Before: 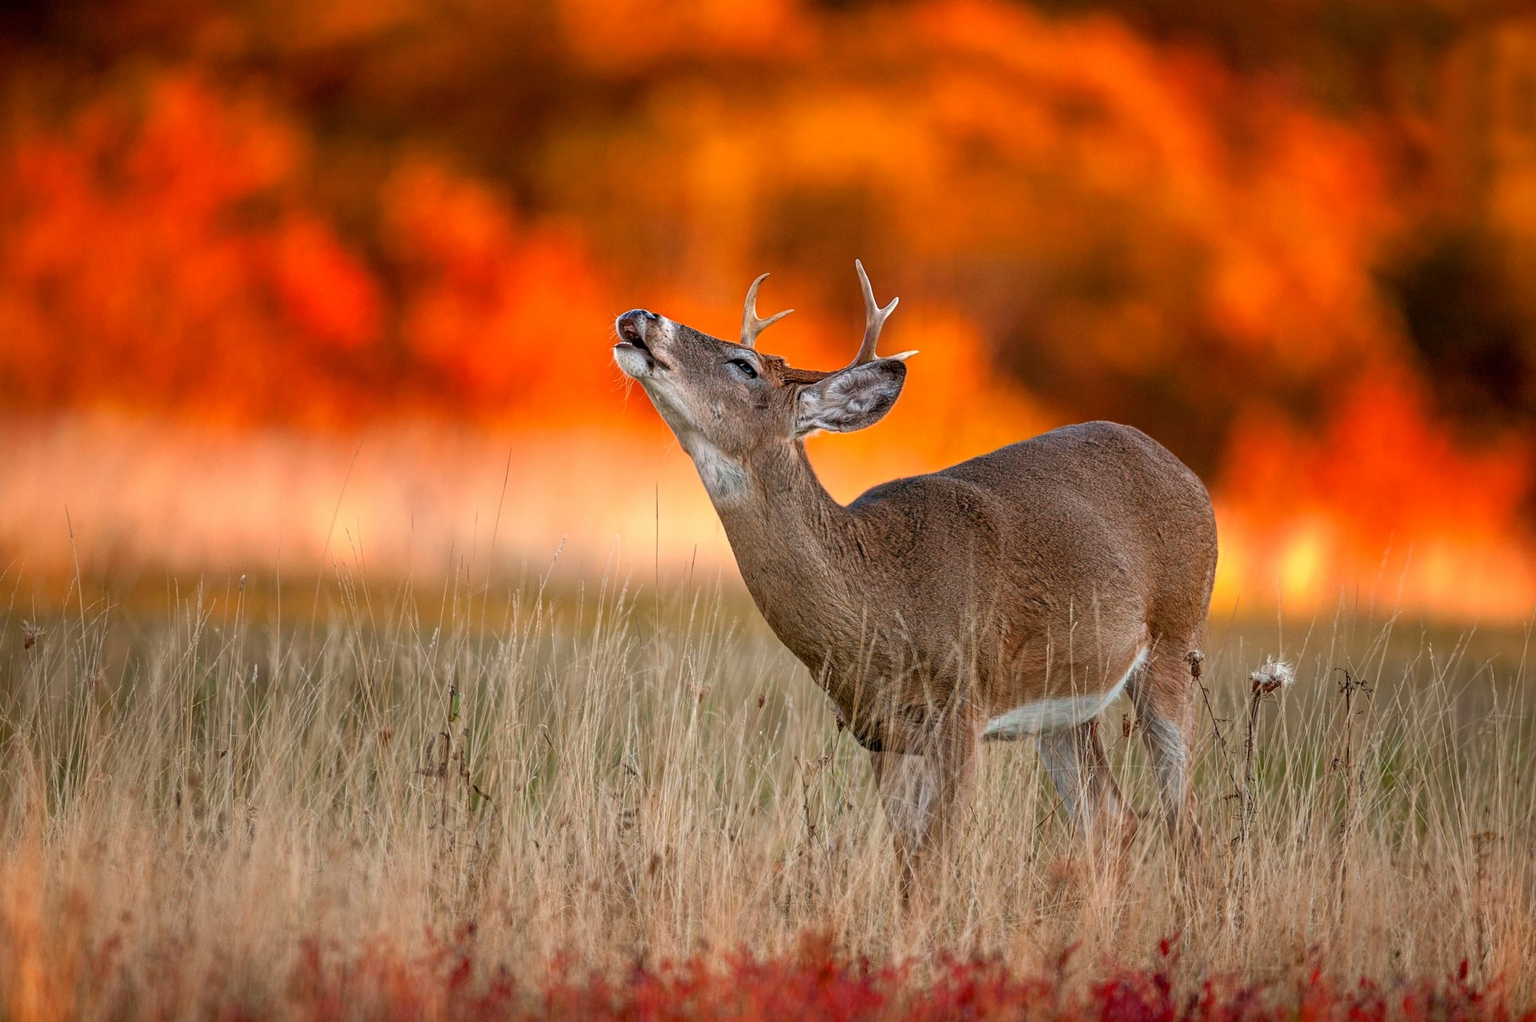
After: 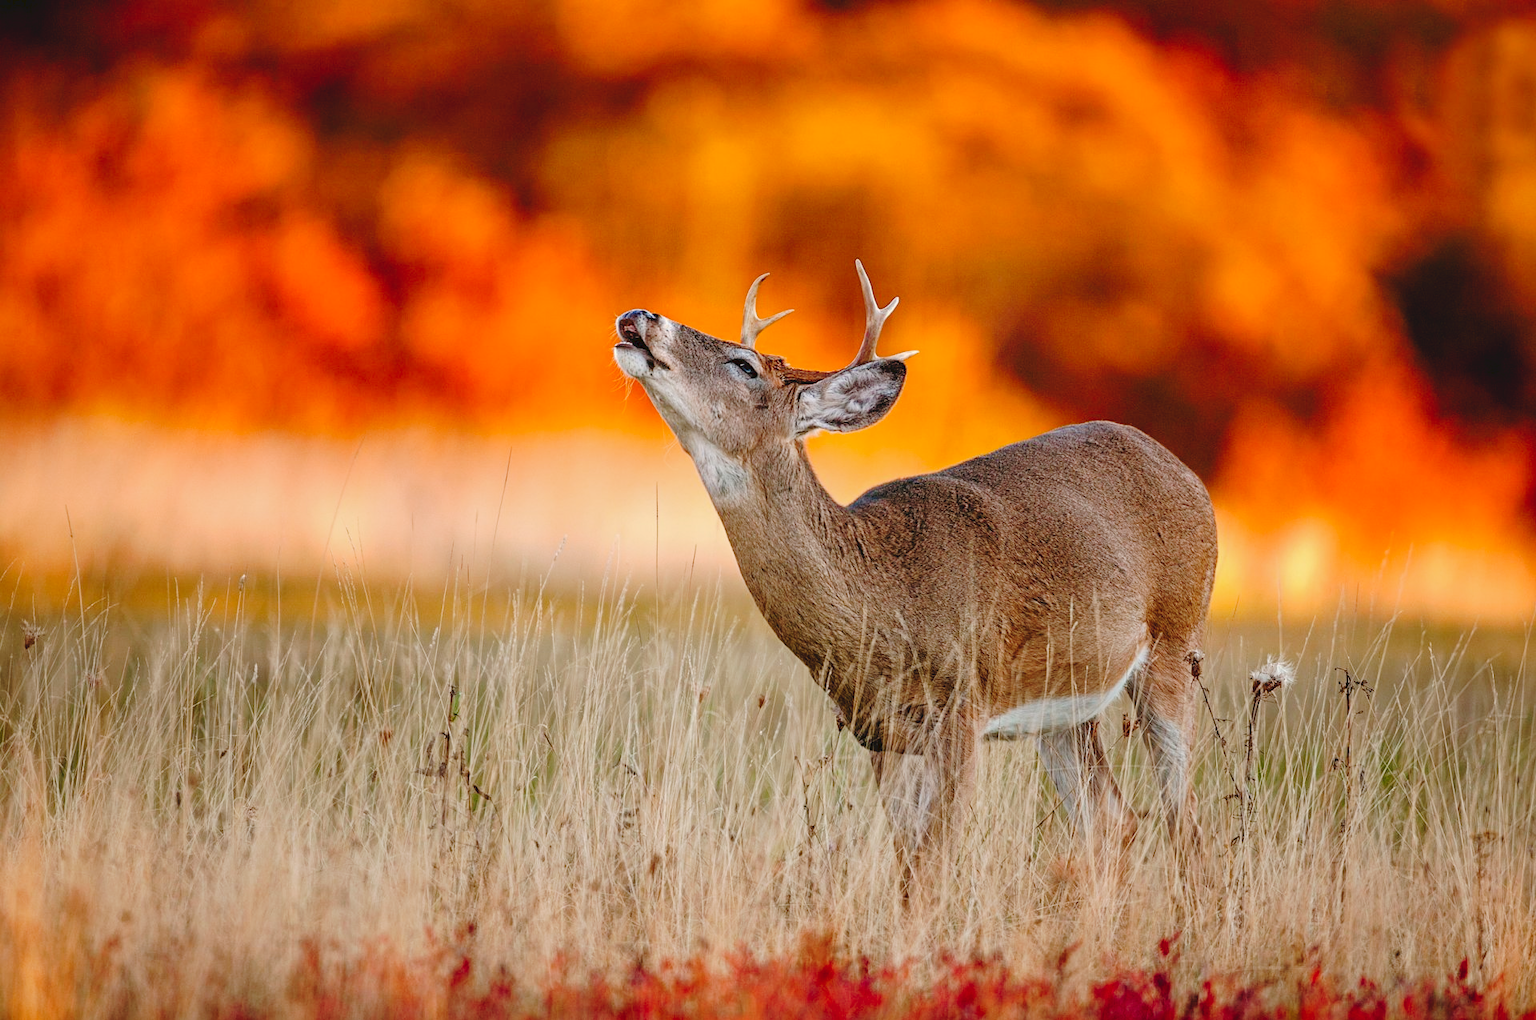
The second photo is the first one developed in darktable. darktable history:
tone curve: curves: ch0 [(0, 0) (0.003, 0.064) (0.011, 0.065) (0.025, 0.061) (0.044, 0.068) (0.069, 0.083) (0.1, 0.102) (0.136, 0.126) (0.177, 0.172) (0.224, 0.225) (0.277, 0.306) (0.335, 0.397) (0.399, 0.483) (0.468, 0.56) (0.543, 0.634) (0.623, 0.708) (0.709, 0.77) (0.801, 0.832) (0.898, 0.899) (1, 1)], preserve colors none
crop: bottom 0.071%
